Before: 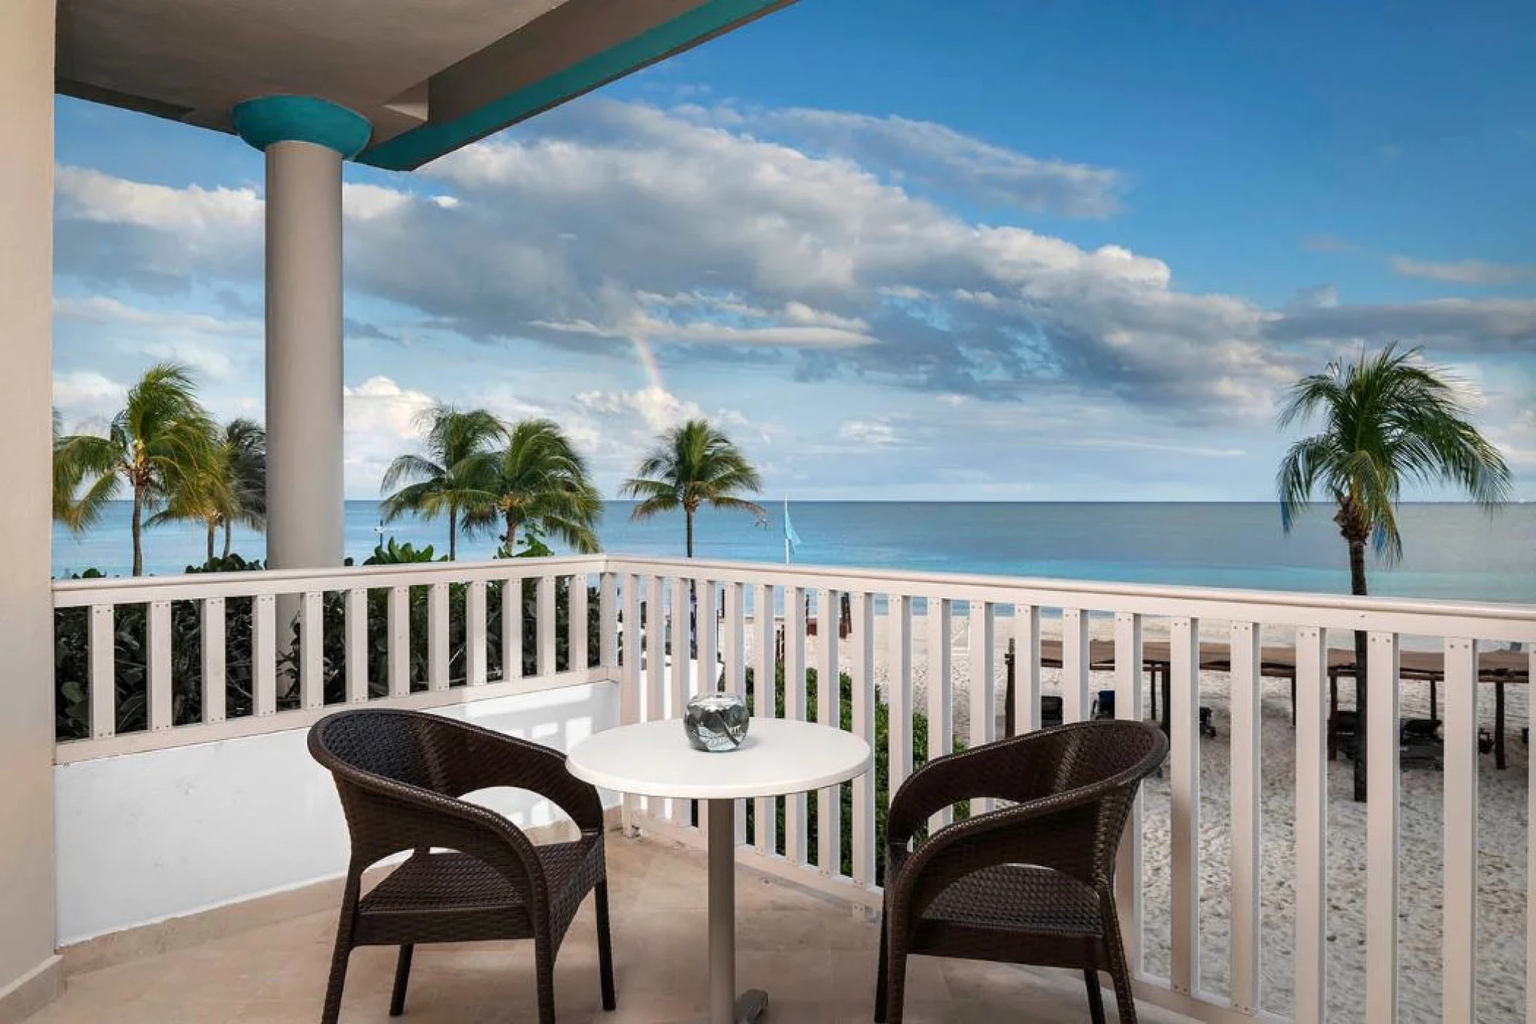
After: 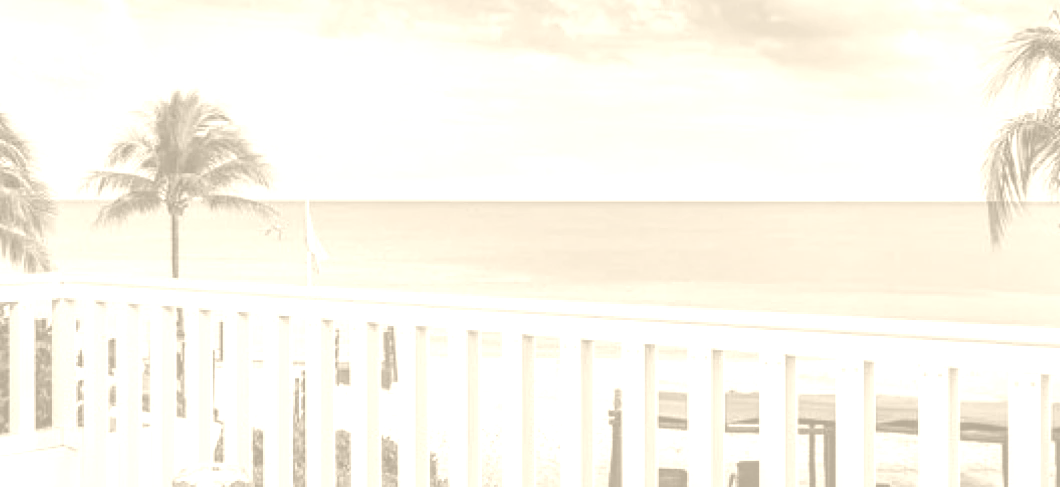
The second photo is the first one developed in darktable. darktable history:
colorize: hue 36°, saturation 71%, lightness 80.79%
local contrast: detail 110%
tone equalizer: -8 EV -0.417 EV, -7 EV -0.389 EV, -6 EV -0.333 EV, -5 EV -0.222 EV, -3 EV 0.222 EV, -2 EV 0.333 EV, -1 EV 0.389 EV, +0 EV 0.417 EV, edges refinement/feathering 500, mask exposure compensation -1.57 EV, preserve details no
crop: left 36.607%, top 34.735%, right 13.146%, bottom 30.611%
shadows and highlights: shadows 29.61, highlights -30.47, low approximation 0.01, soften with gaussian
exposure: exposure -0.21 EV, compensate highlight preservation false
